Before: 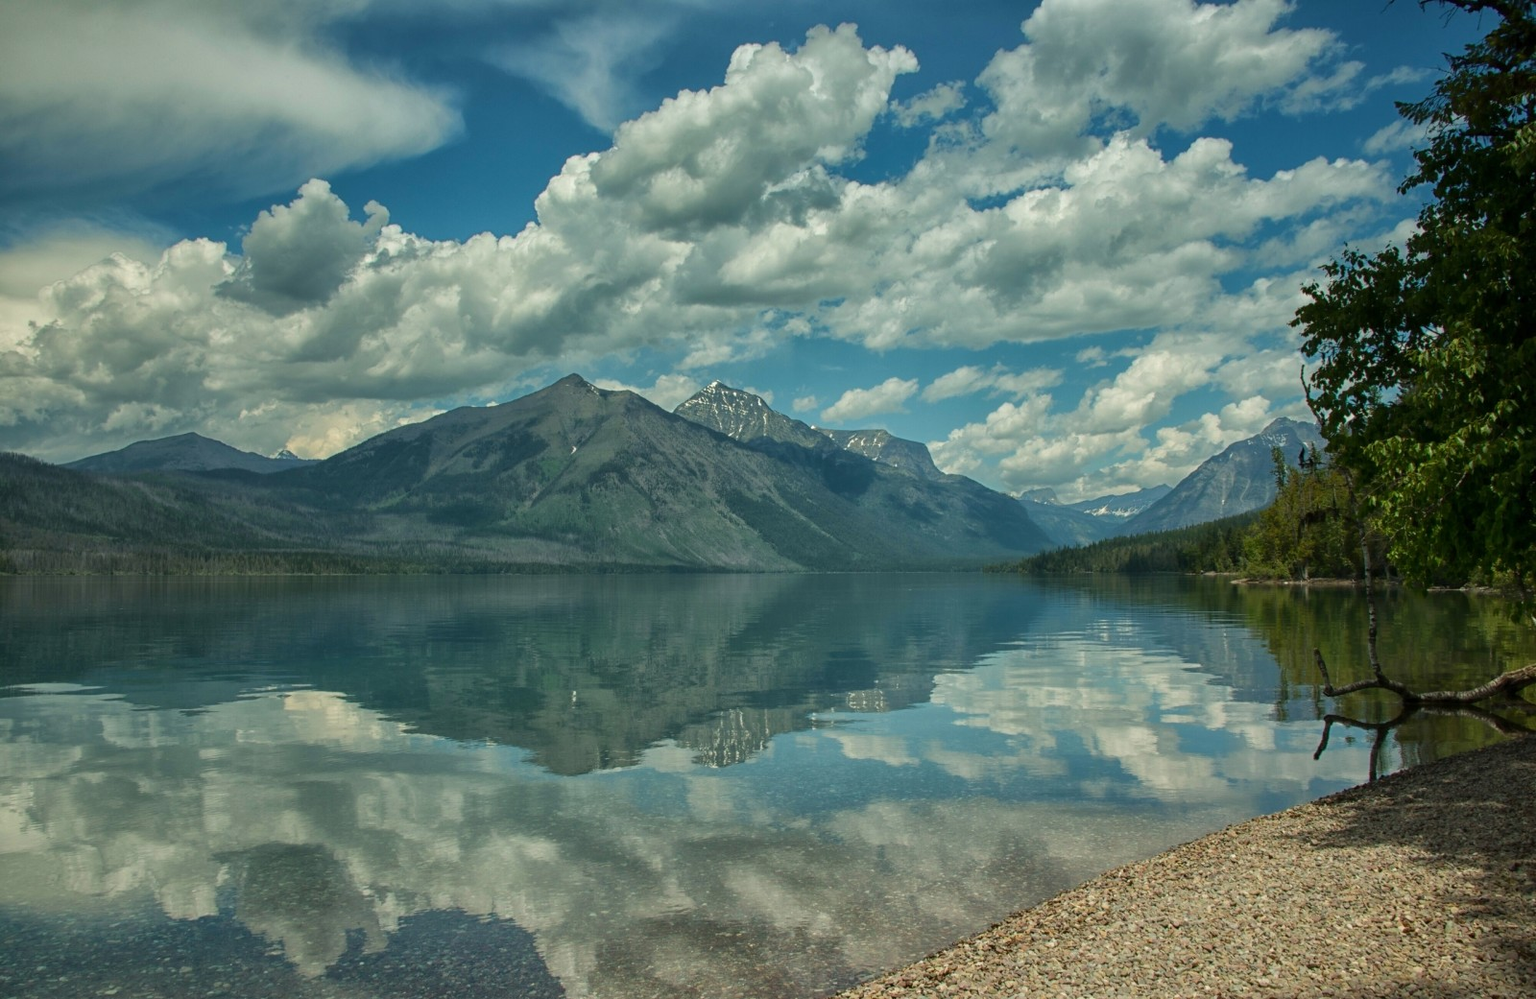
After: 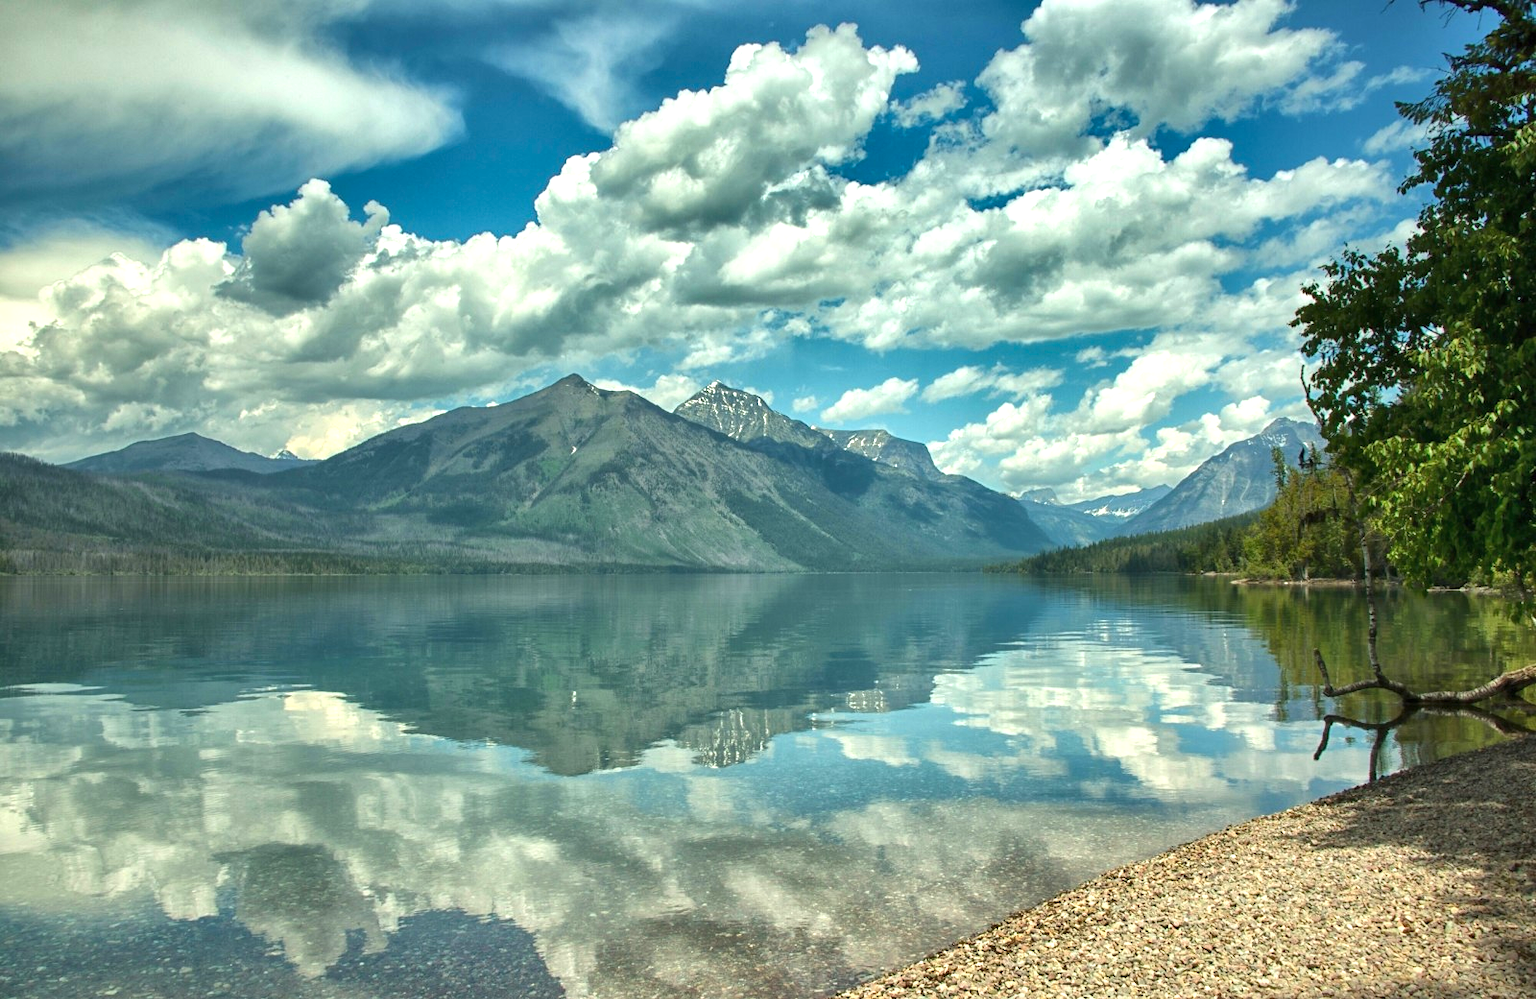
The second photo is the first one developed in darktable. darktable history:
exposure: black level correction 0, exposure 1.1 EV, compensate exposure bias true, compensate highlight preservation false
shadows and highlights: soften with gaussian
